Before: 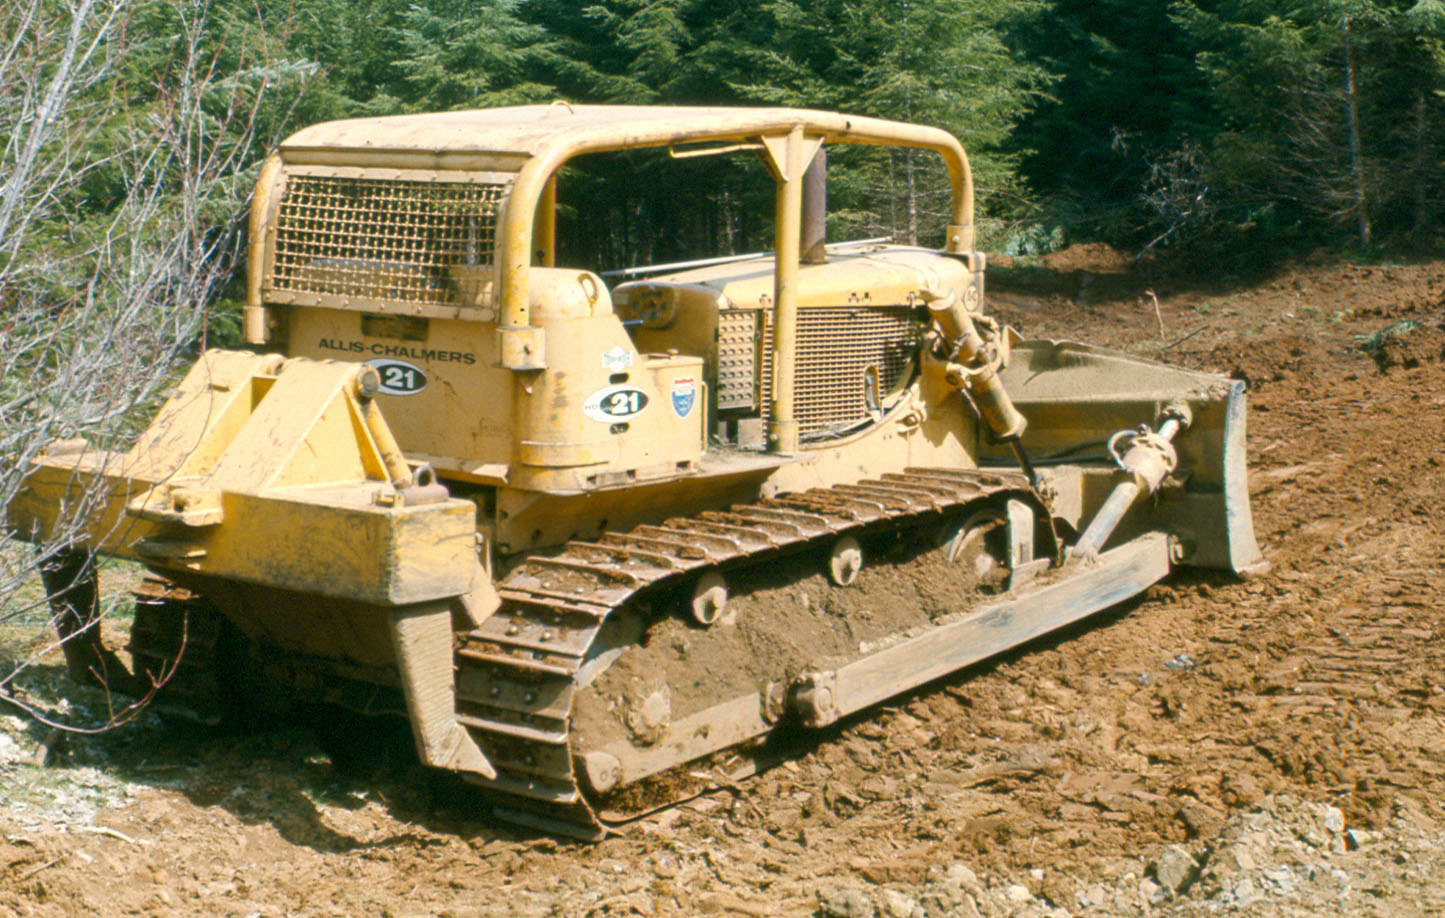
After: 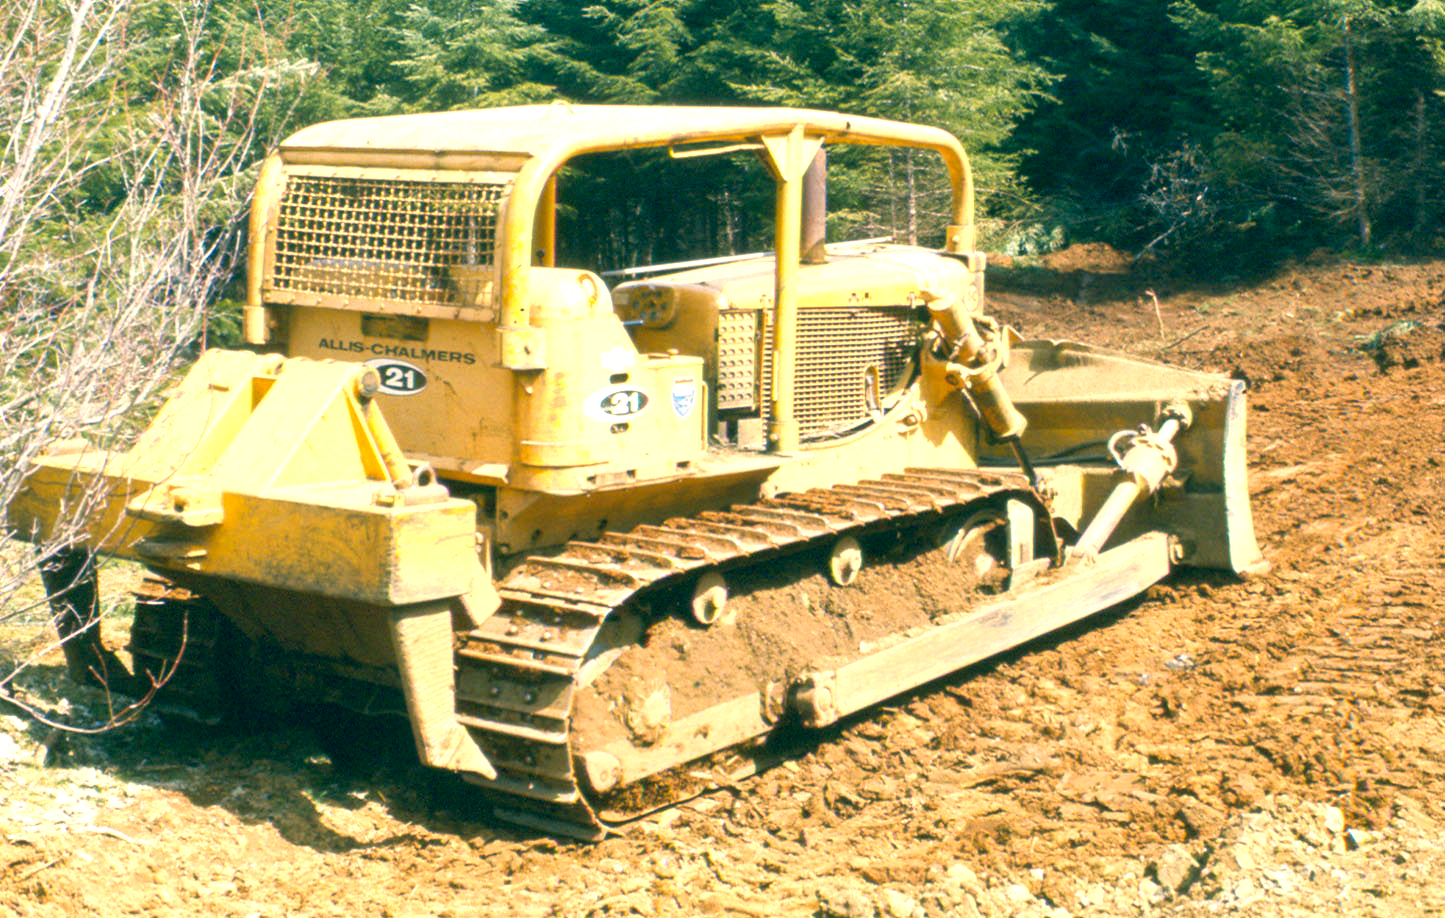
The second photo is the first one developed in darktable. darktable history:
color correction: highlights a* 10.32, highlights b* 14.66, shadows a* -9.59, shadows b* -15.02
levels: levels [0, 0.48, 0.961]
exposure: exposure 0.781 EV, compensate highlight preservation false
